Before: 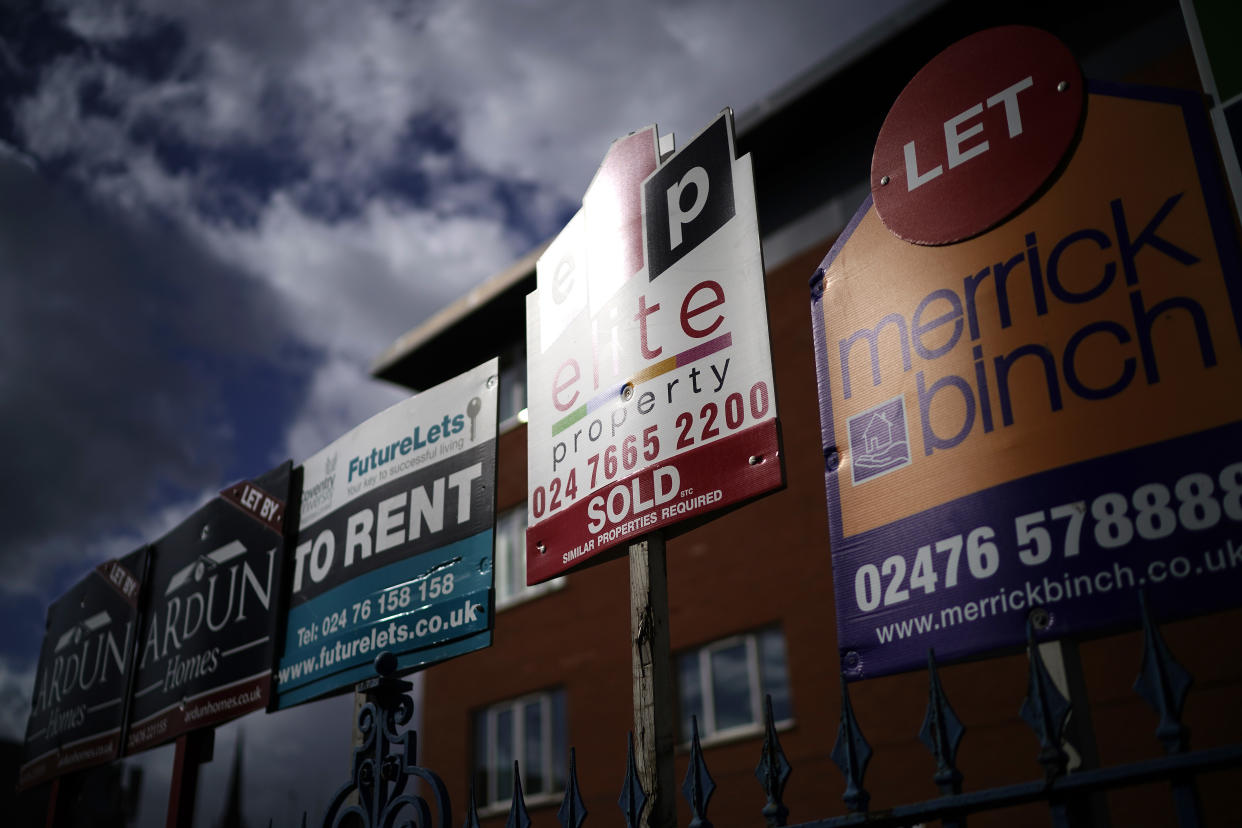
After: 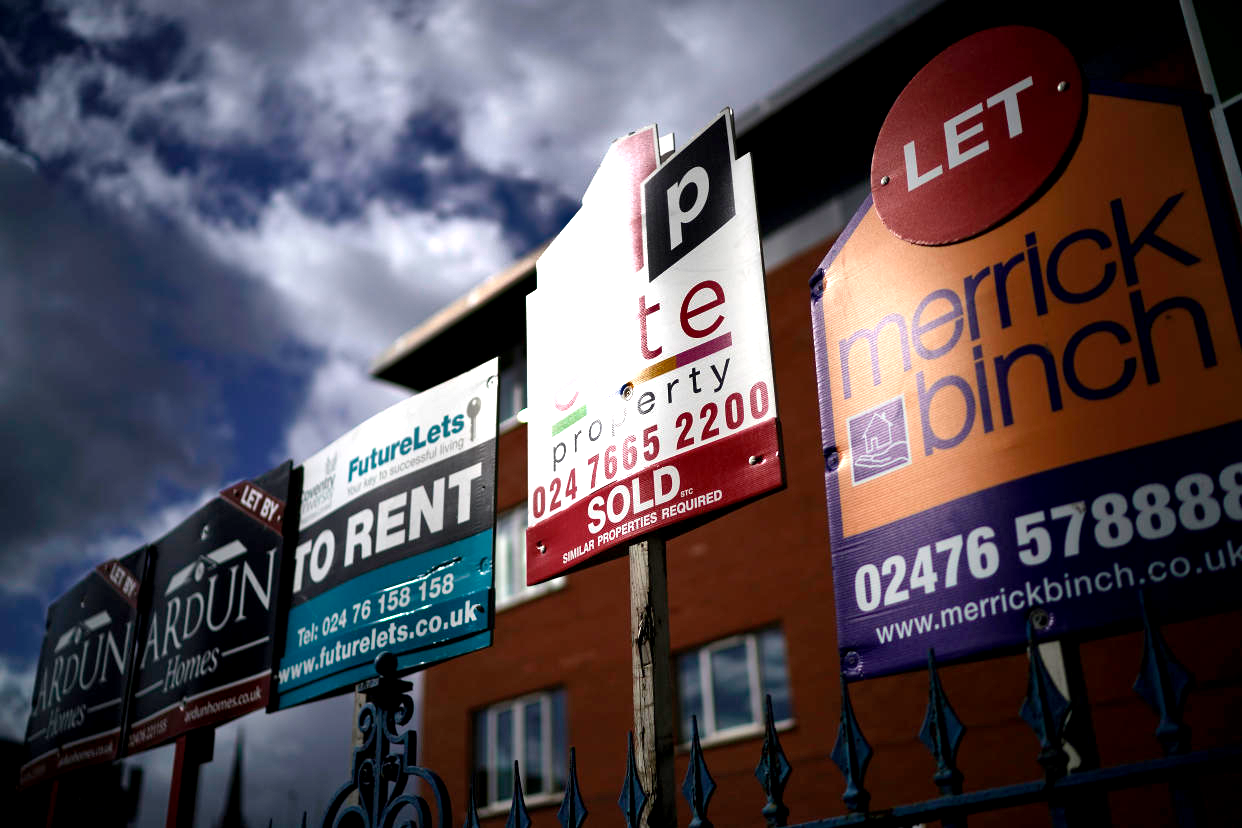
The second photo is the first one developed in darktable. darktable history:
shadows and highlights: shadows 20.91, highlights -82.73, soften with gaussian
exposure: black level correction 0.001, exposure 1.05 EV, compensate exposure bias true, compensate highlight preservation false
